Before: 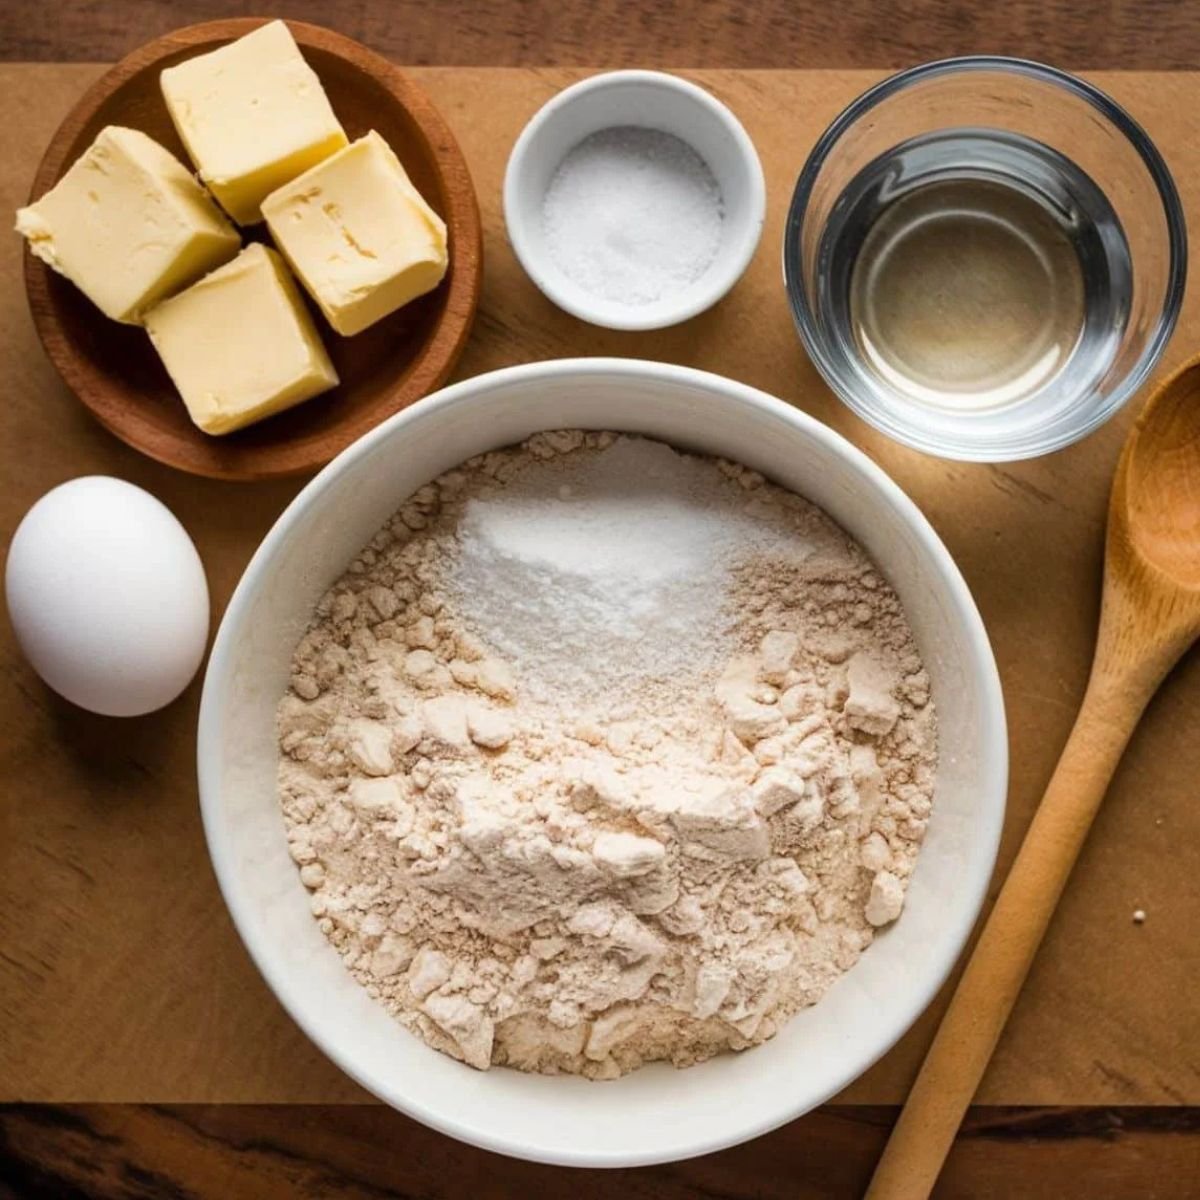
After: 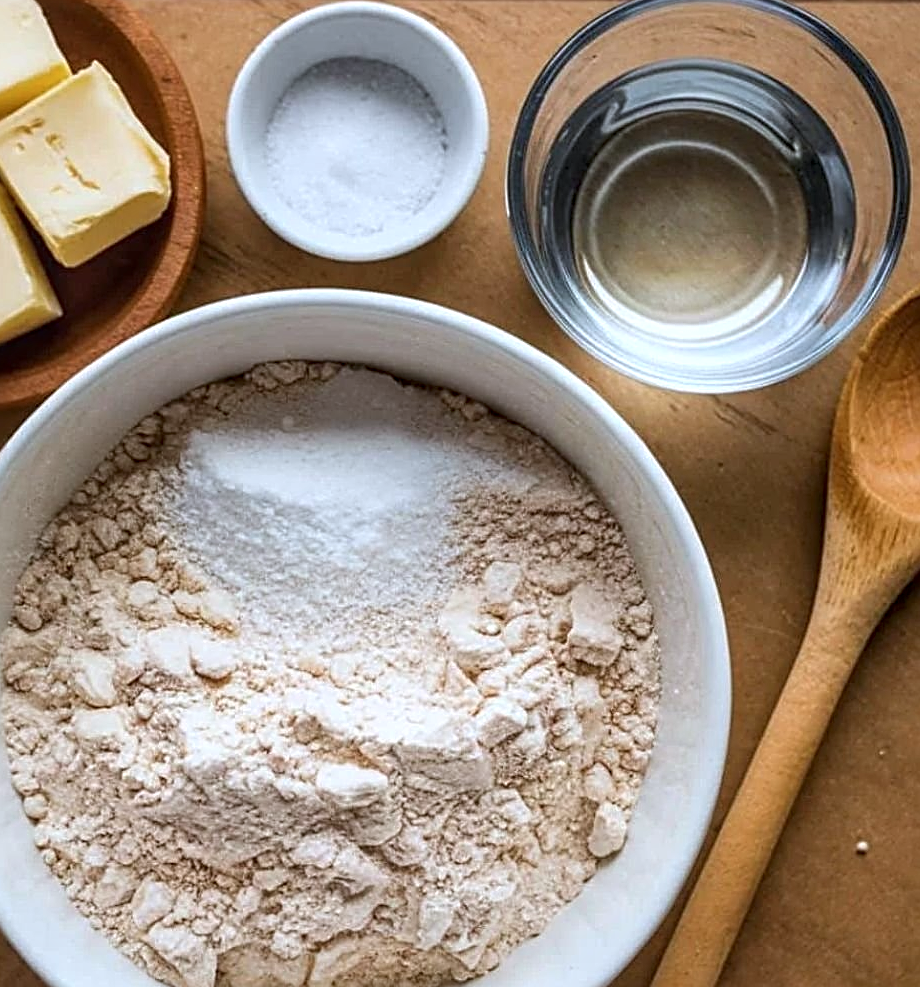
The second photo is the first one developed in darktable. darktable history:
crop: left 23.095%, top 5.827%, bottom 11.854%
sharpen: radius 2.584, amount 0.688
local contrast: on, module defaults
color calibration: x 0.37, y 0.382, temperature 4313.32 K
